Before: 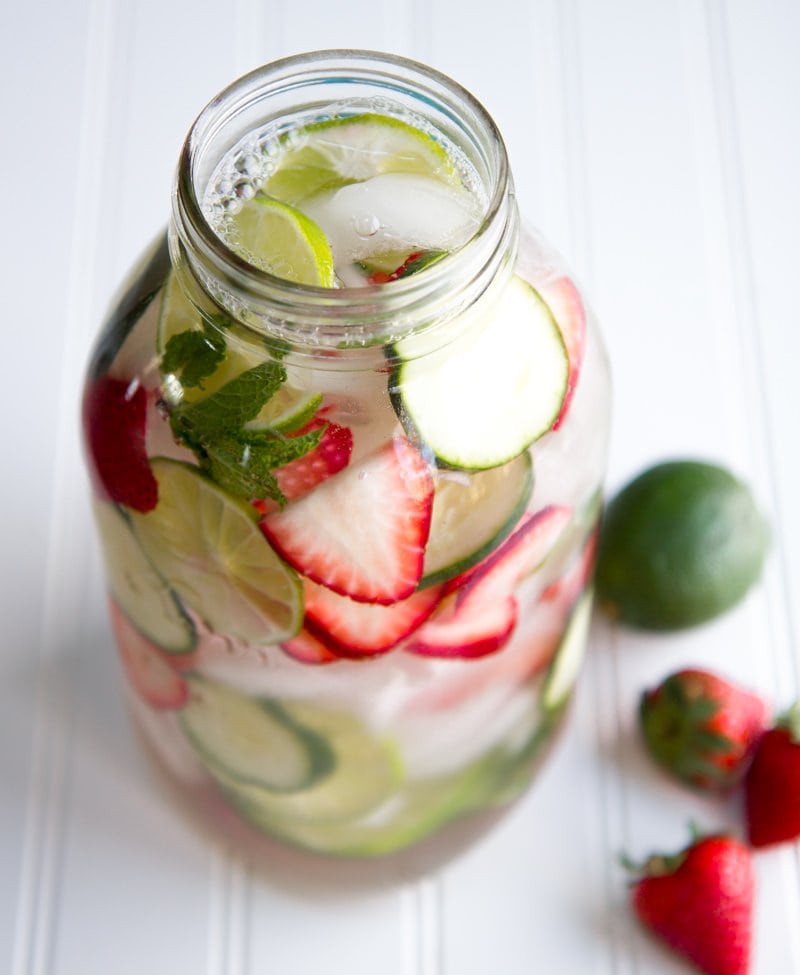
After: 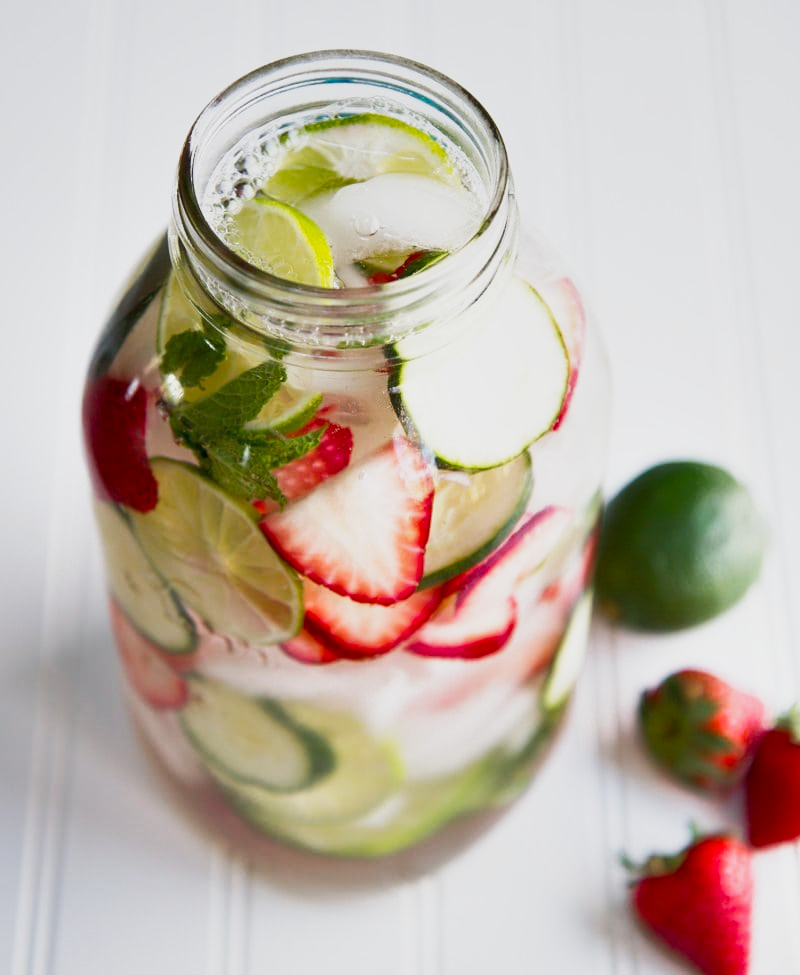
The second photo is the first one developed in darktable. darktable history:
base curve: curves: ch0 [(0, 0) (0.088, 0.125) (0.176, 0.251) (0.354, 0.501) (0.613, 0.749) (1, 0.877)], preserve colors none
shadows and highlights: soften with gaussian
